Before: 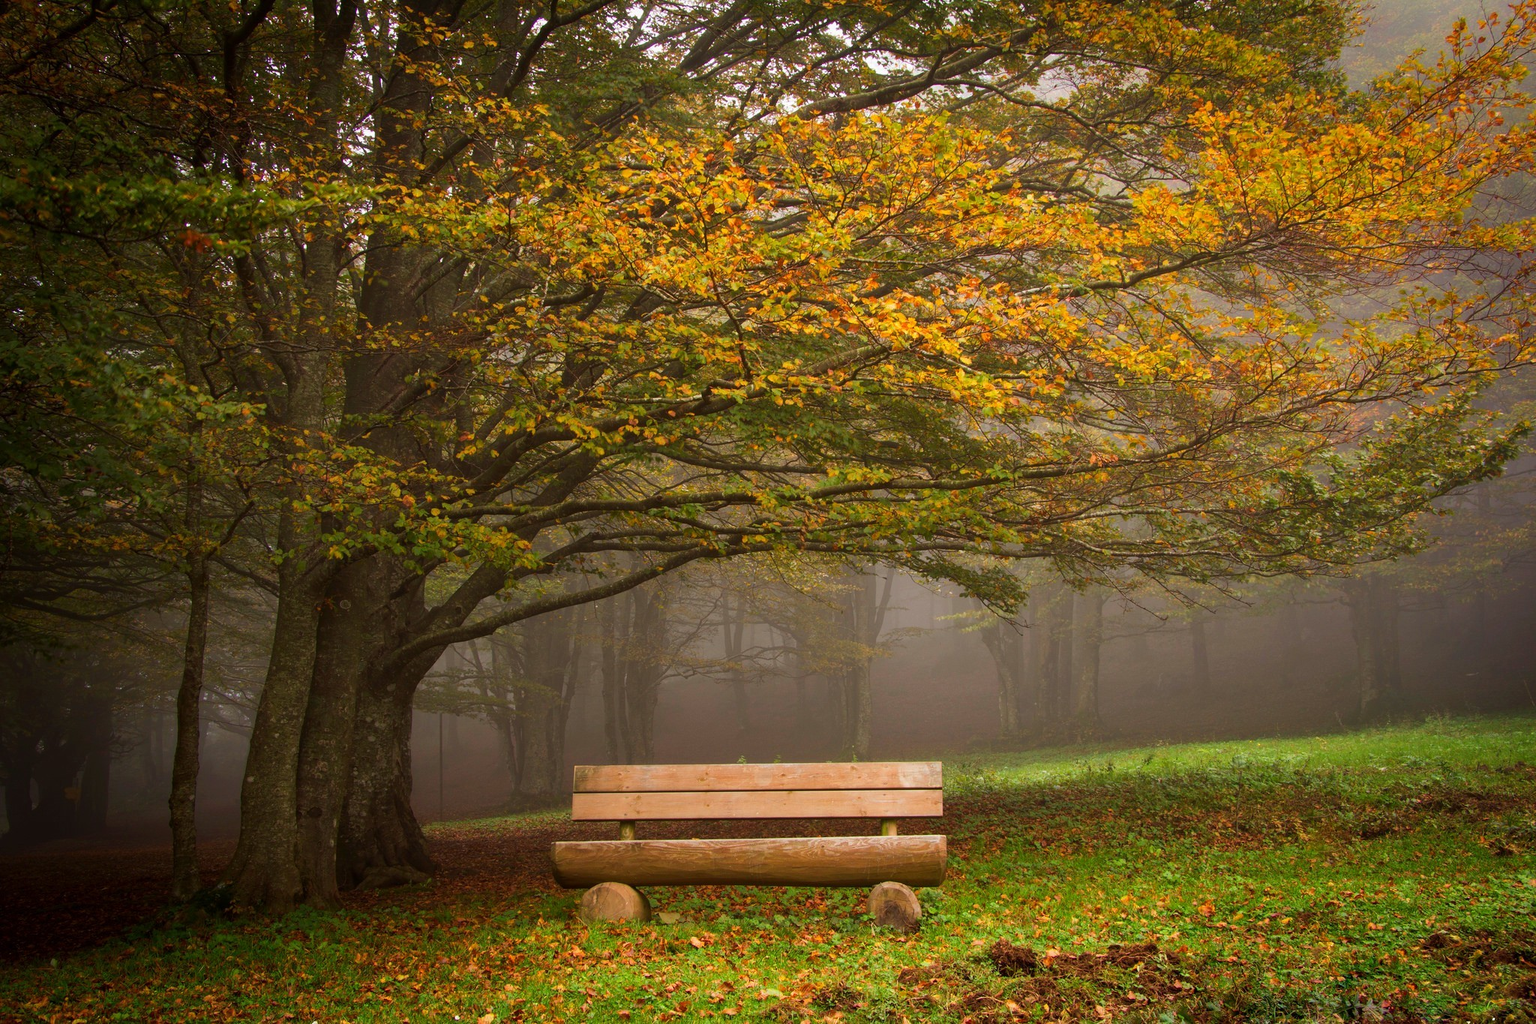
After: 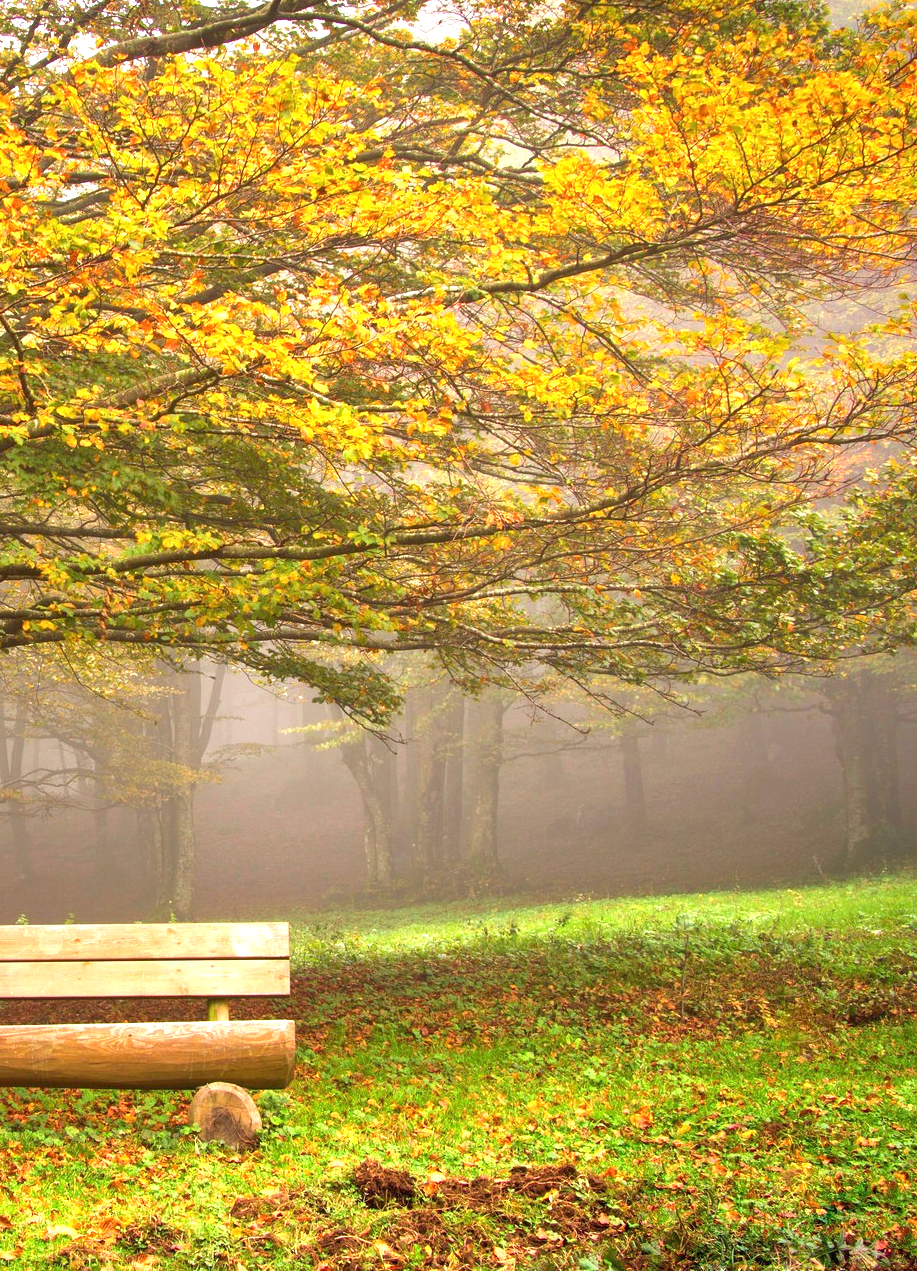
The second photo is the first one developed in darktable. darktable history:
exposure: black level correction 0, exposure 1.282 EV, compensate highlight preservation false
crop: left 47.25%, top 6.815%, right 7.961%
